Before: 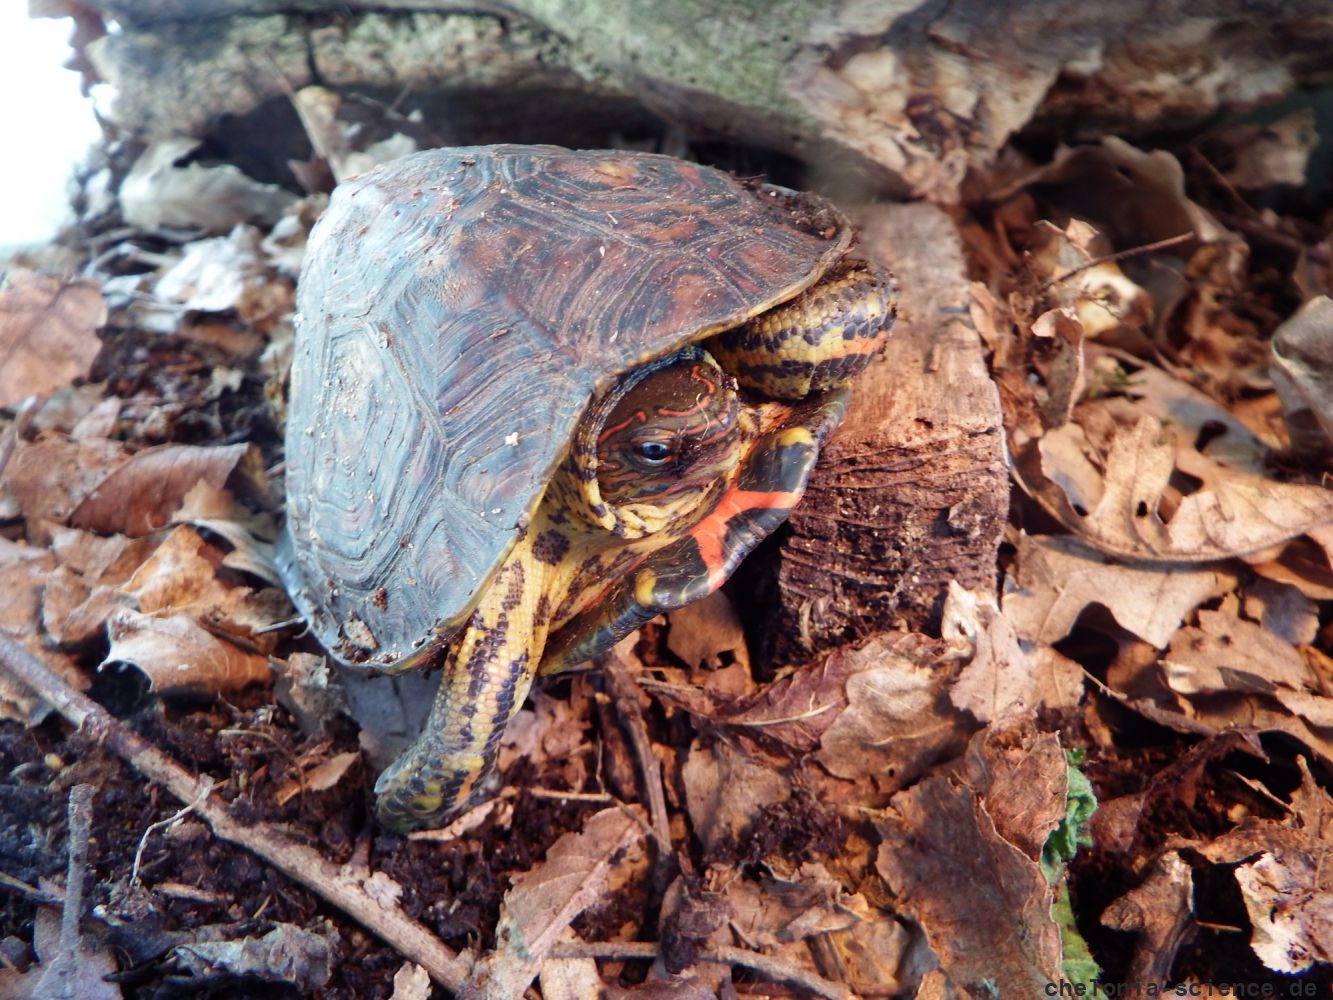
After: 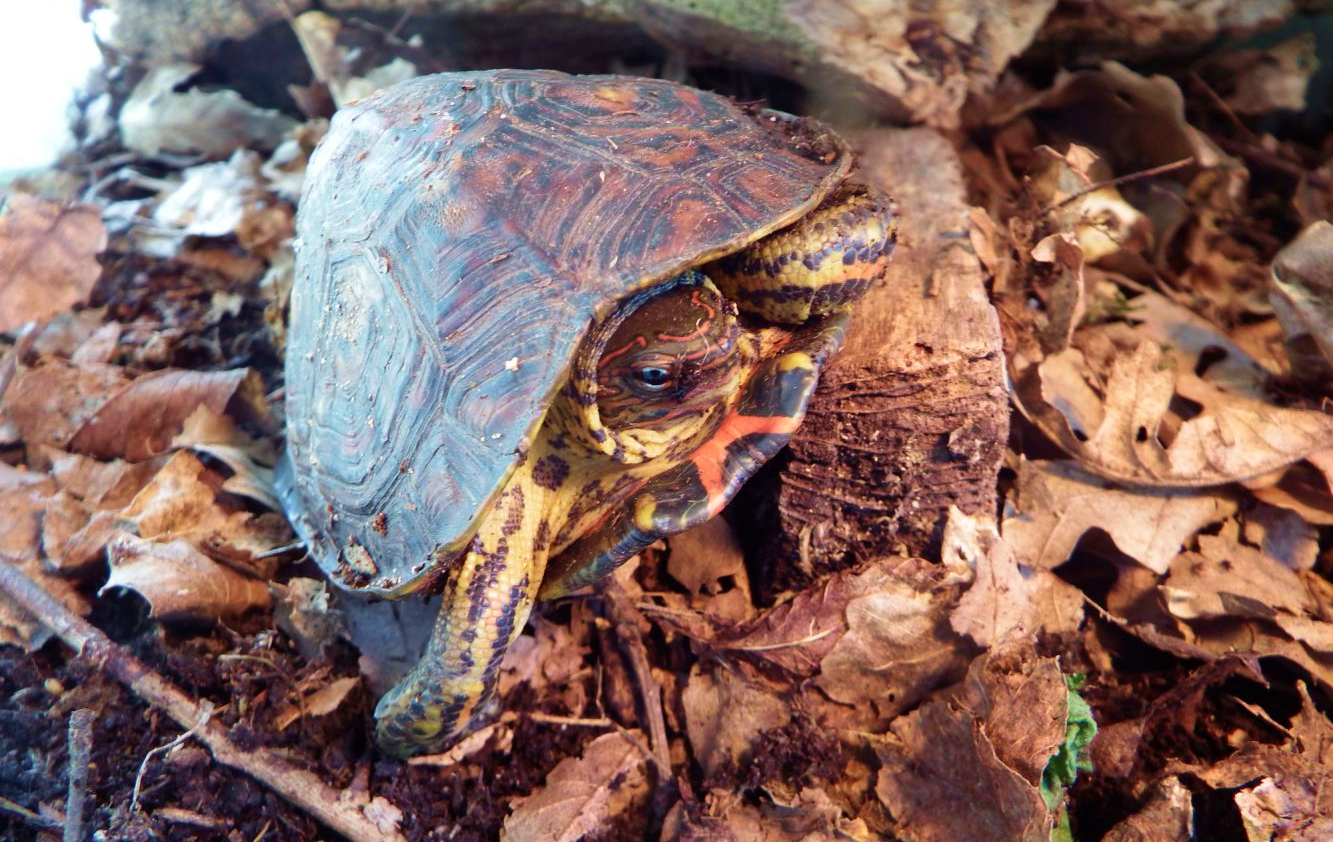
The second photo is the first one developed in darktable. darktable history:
crop: top 7.574%, bottom 8.131%
velvia: strength 40.05%
